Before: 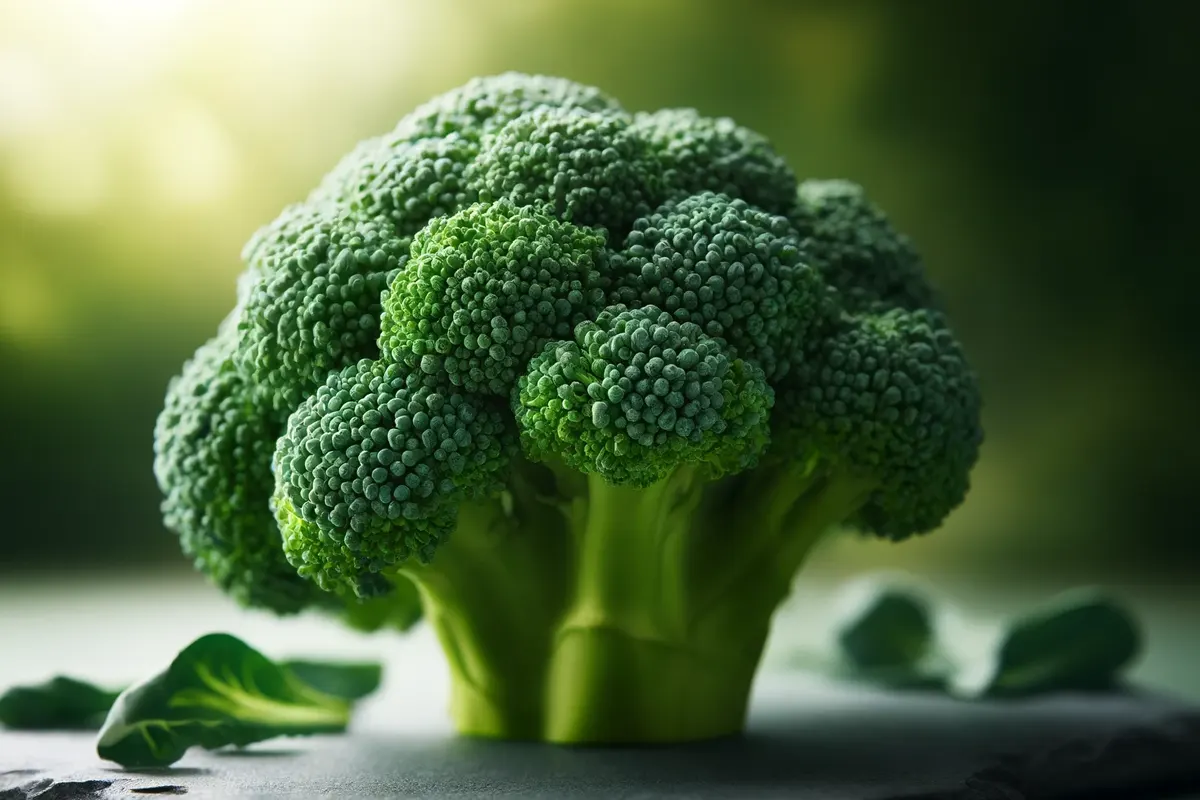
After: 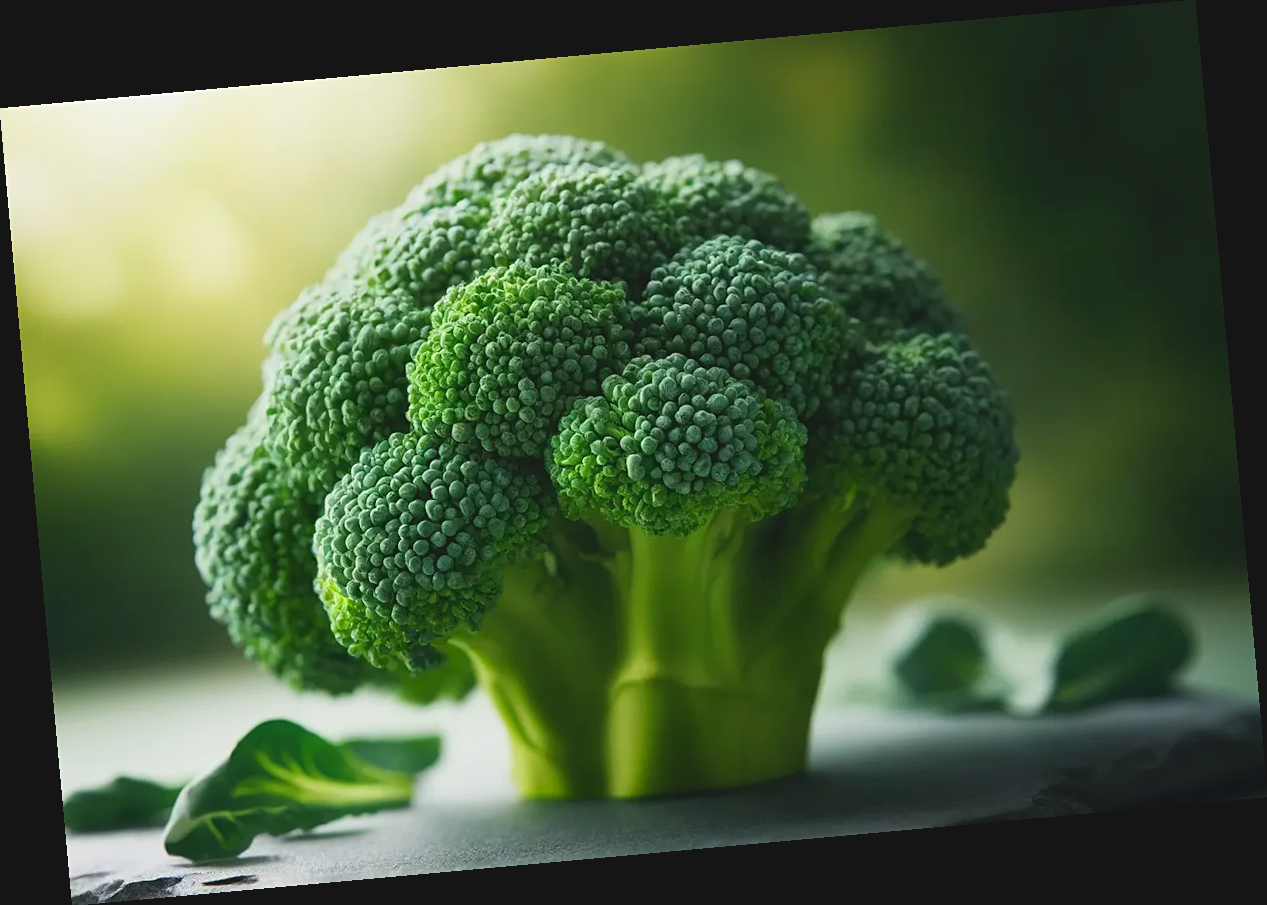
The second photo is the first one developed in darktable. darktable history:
contrast brightness saturation: contrast -0.1, brightness 0.05, saturation 0.08
sharpen: amount 0.2
rotate and perspective: rotation -5.2°, automatic cropping off
